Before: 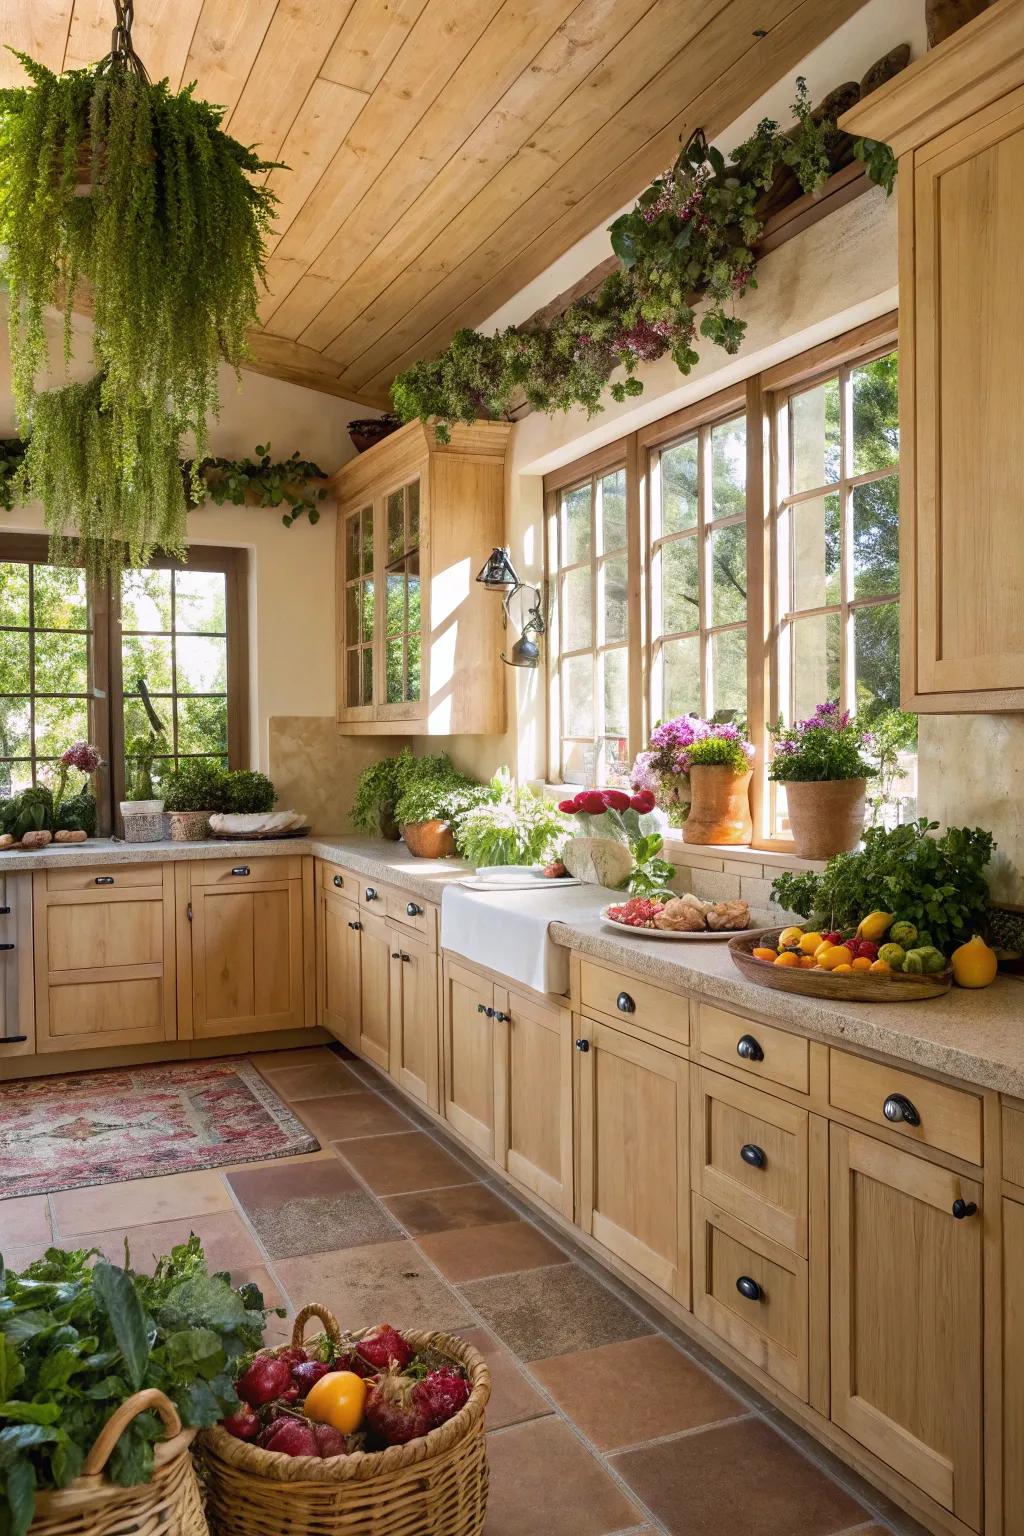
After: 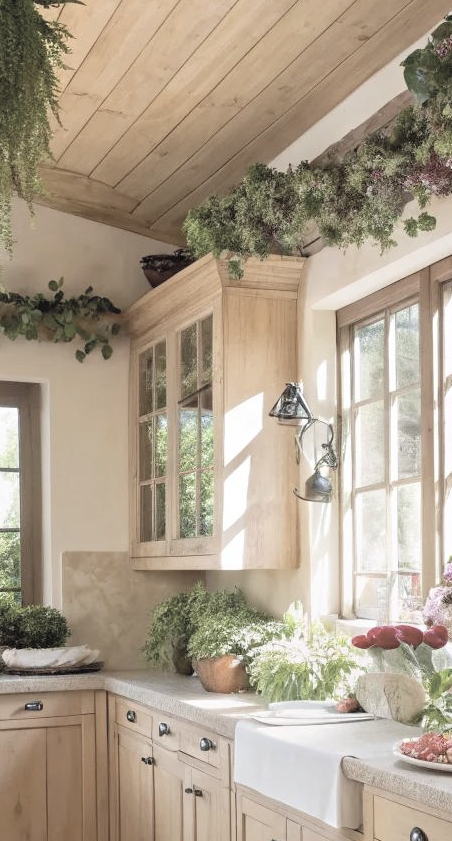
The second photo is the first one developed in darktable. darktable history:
contrast brightness saturation: brightness 0.184, saturation -0.488
crop: left 20.25%, top 10.785%, right 35.568%, bottom 34.419%
